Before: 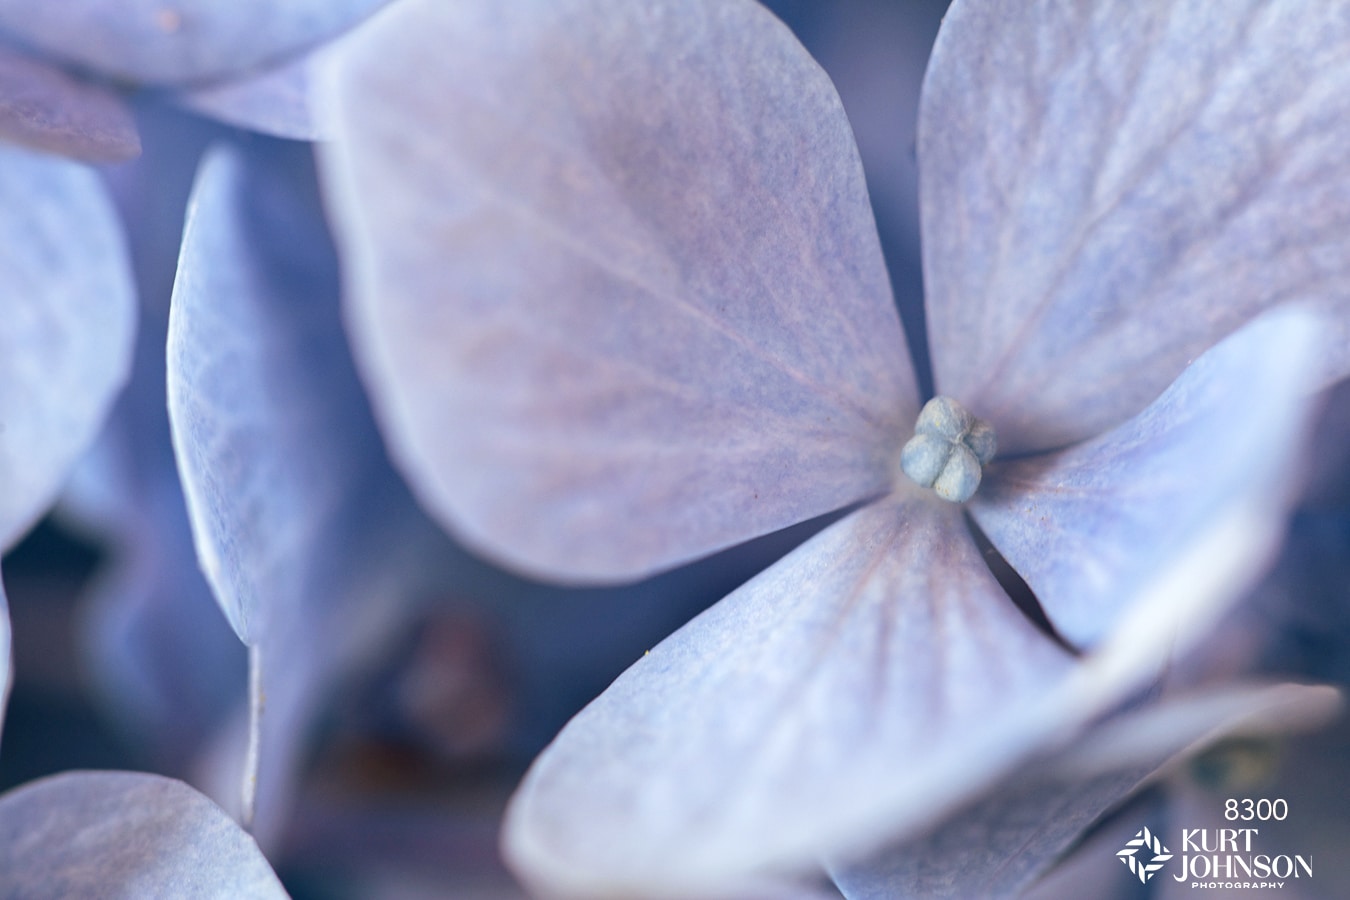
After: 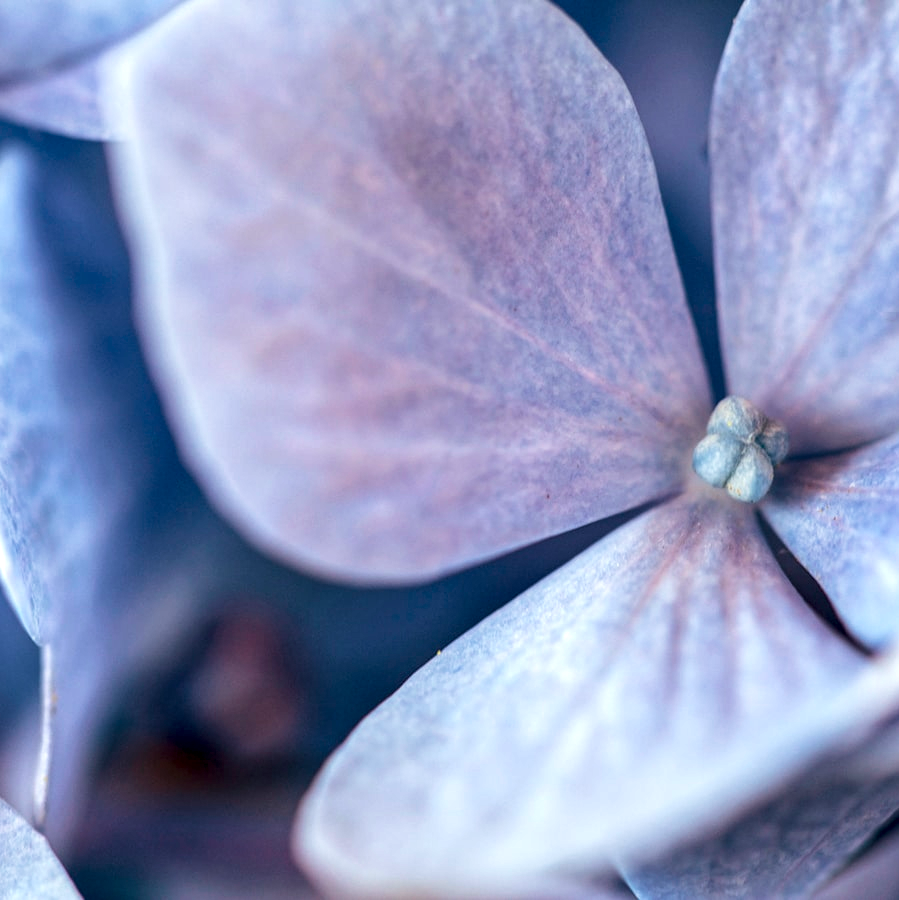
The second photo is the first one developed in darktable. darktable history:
local contrast: highlights 60%, shadows 60%, detail 160%
velvia: on, module defaults
crop: left 15.419%, right 17.914%
